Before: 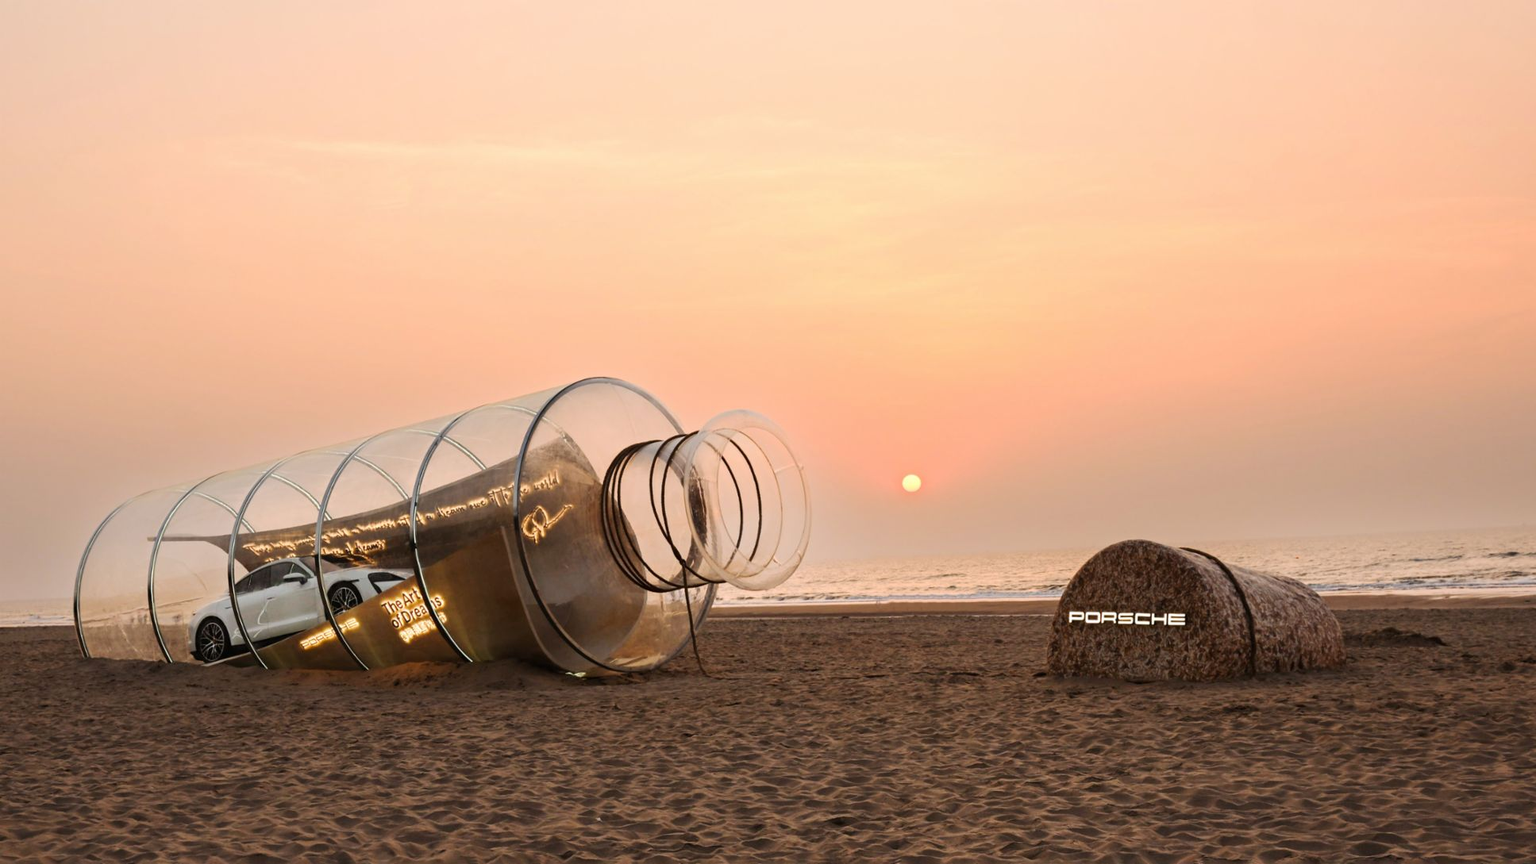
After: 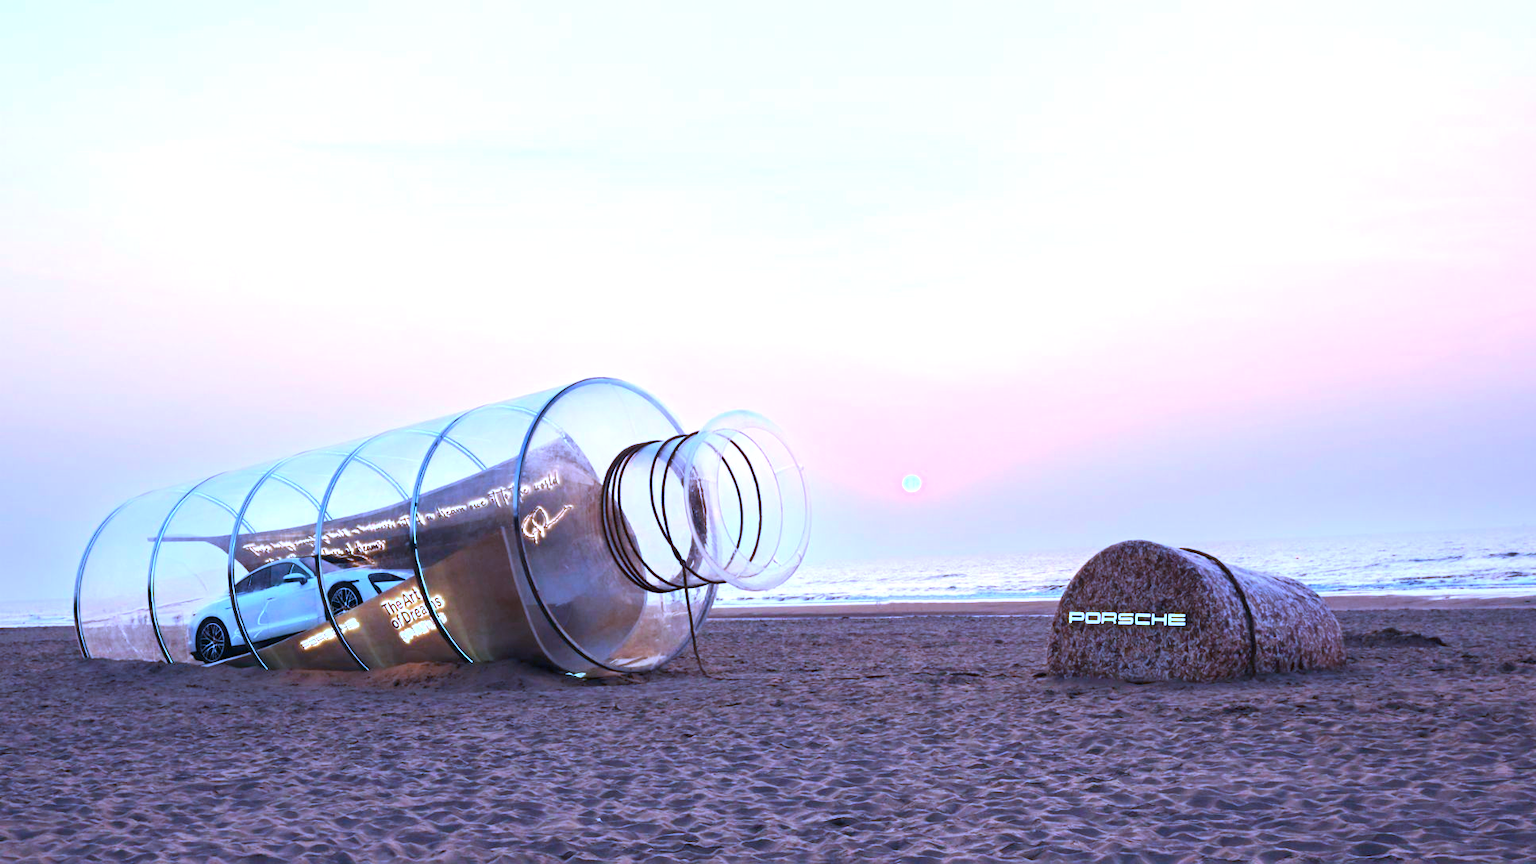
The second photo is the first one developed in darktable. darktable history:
color correction: highlights a* 3.27, highlights b* 2.2, saturation 1.19
color calibration: illuminant custom, x 0.461, y 0.428, temperature 2638.86 K
exposure: exposure 0.803 EV, compensate highlight preservation false
